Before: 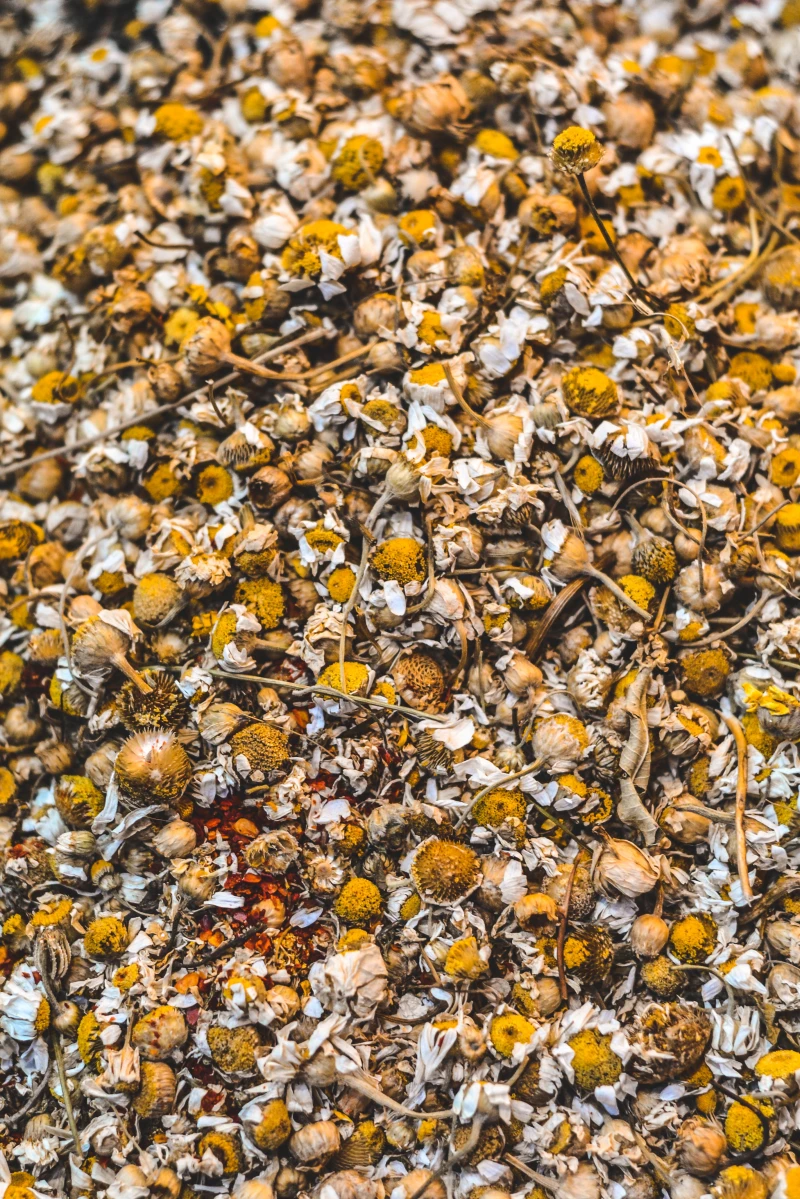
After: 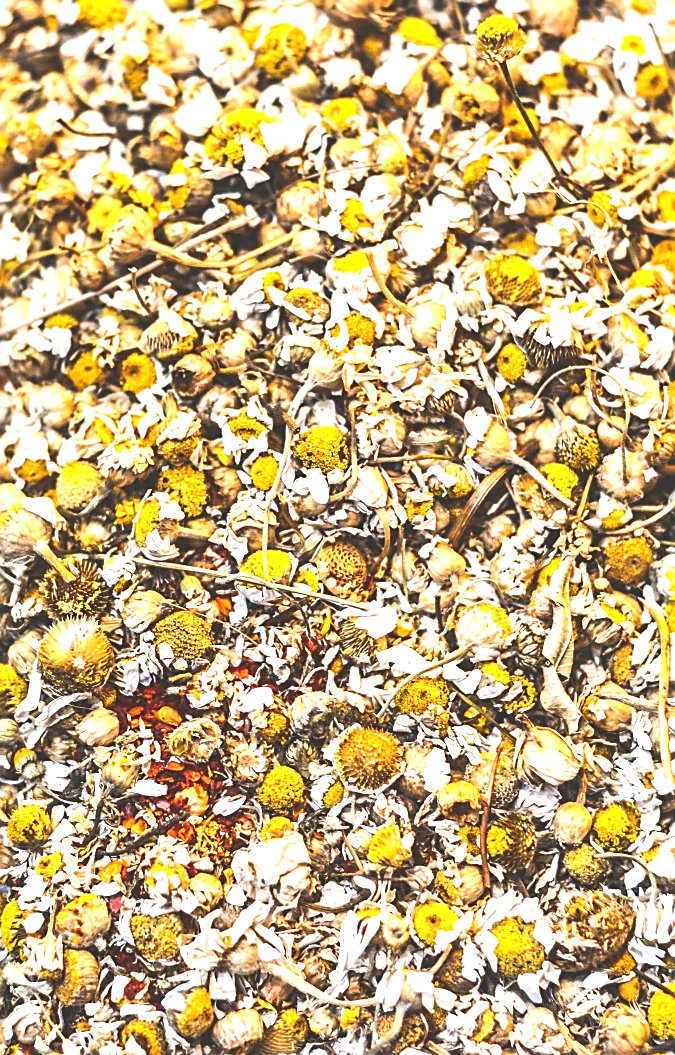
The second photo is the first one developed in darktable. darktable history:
exposure: black level correction 0, exposure 1.392 EV, compensate highlight preservation false
crop and rotate: left 9.631%, top 9.365%, right 5.869%, bottom 2.57%
sharpen: on, module defaults
